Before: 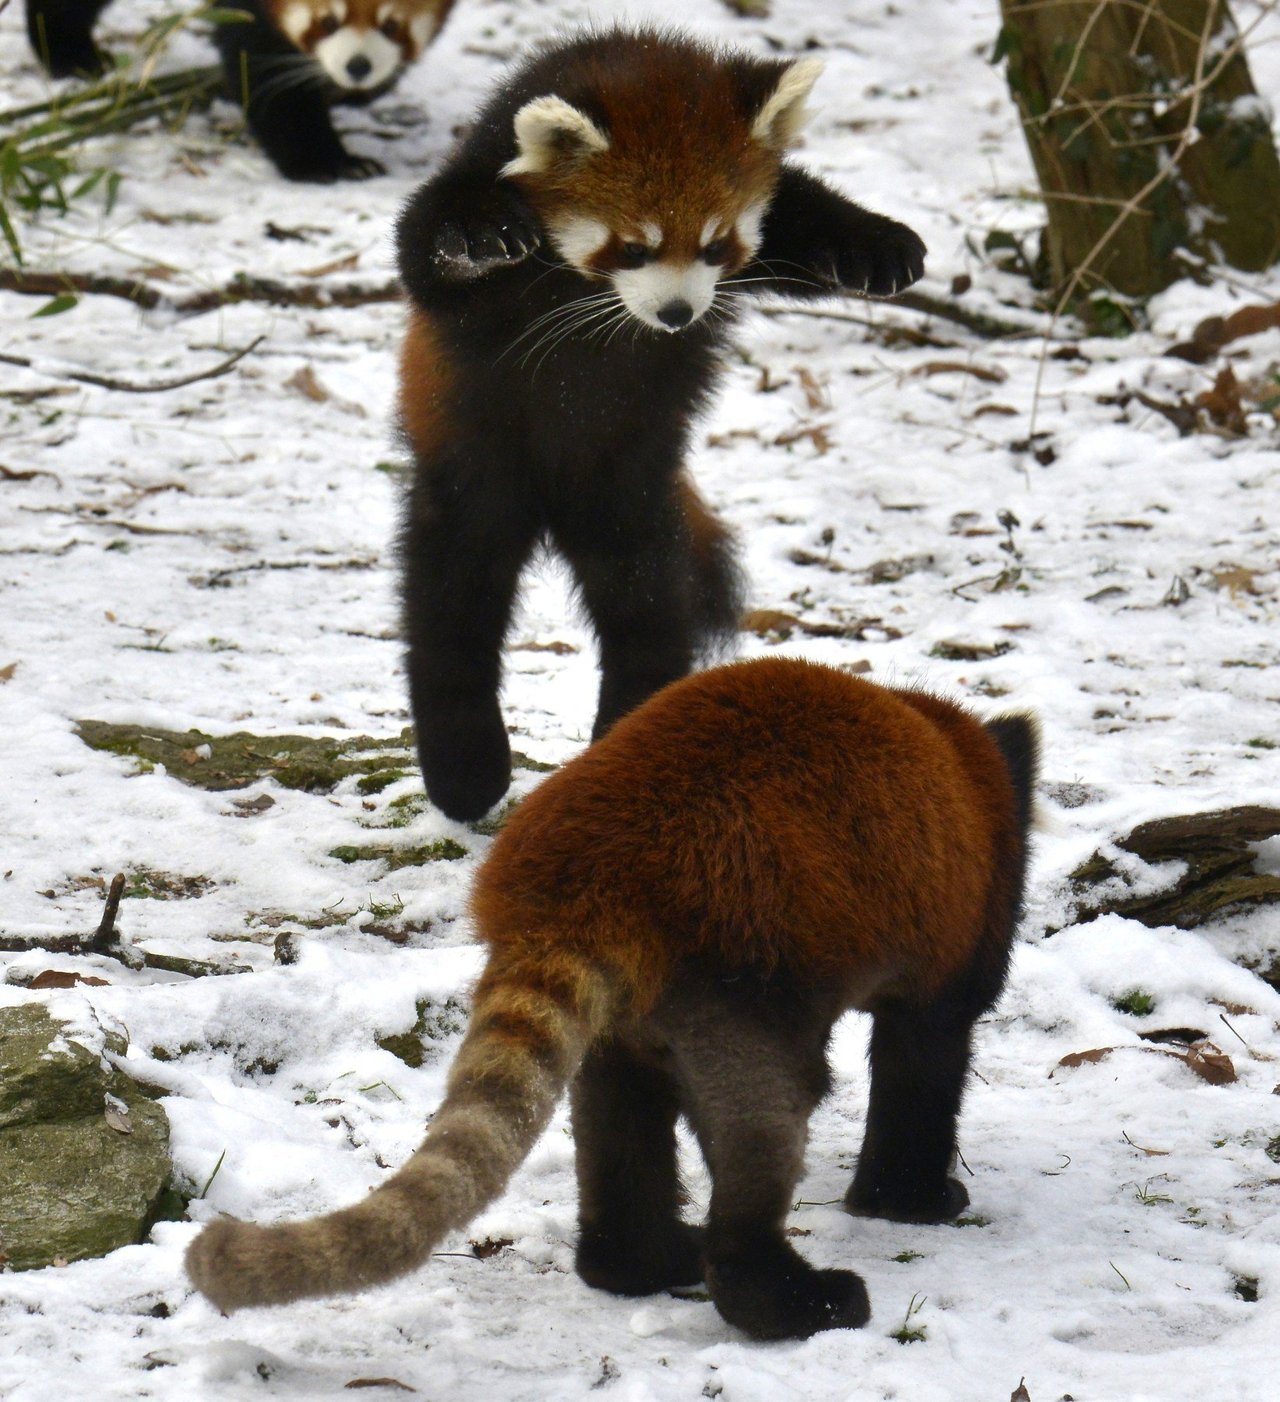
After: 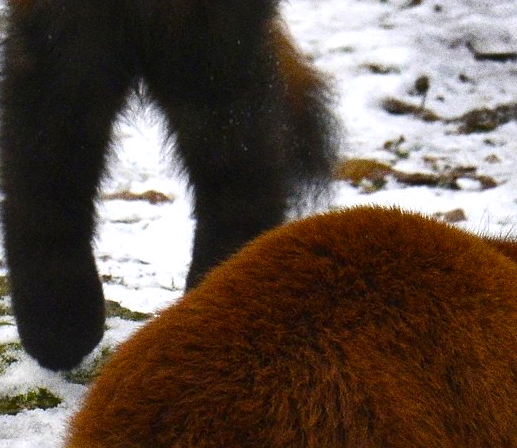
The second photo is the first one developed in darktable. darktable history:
sharpen: radius 1.272, amount 0.305, threshold 0
crop: left 31.751%, top 32.172%, right 27.8%, bottom 35.83%
shadows and highlights: shadows 20.91, highlights -82.73, soften with gaussian
base curve: curves: ch0 [(0, 0) (0.303, 0.277) (1, 1)]
grain: coarseness 0.09 ISO, strength 40%
color balance rgb: perceptual saturation grading › global saturation 20%, global vibrance 10%
white balance: red 1.004, blue 1.024
